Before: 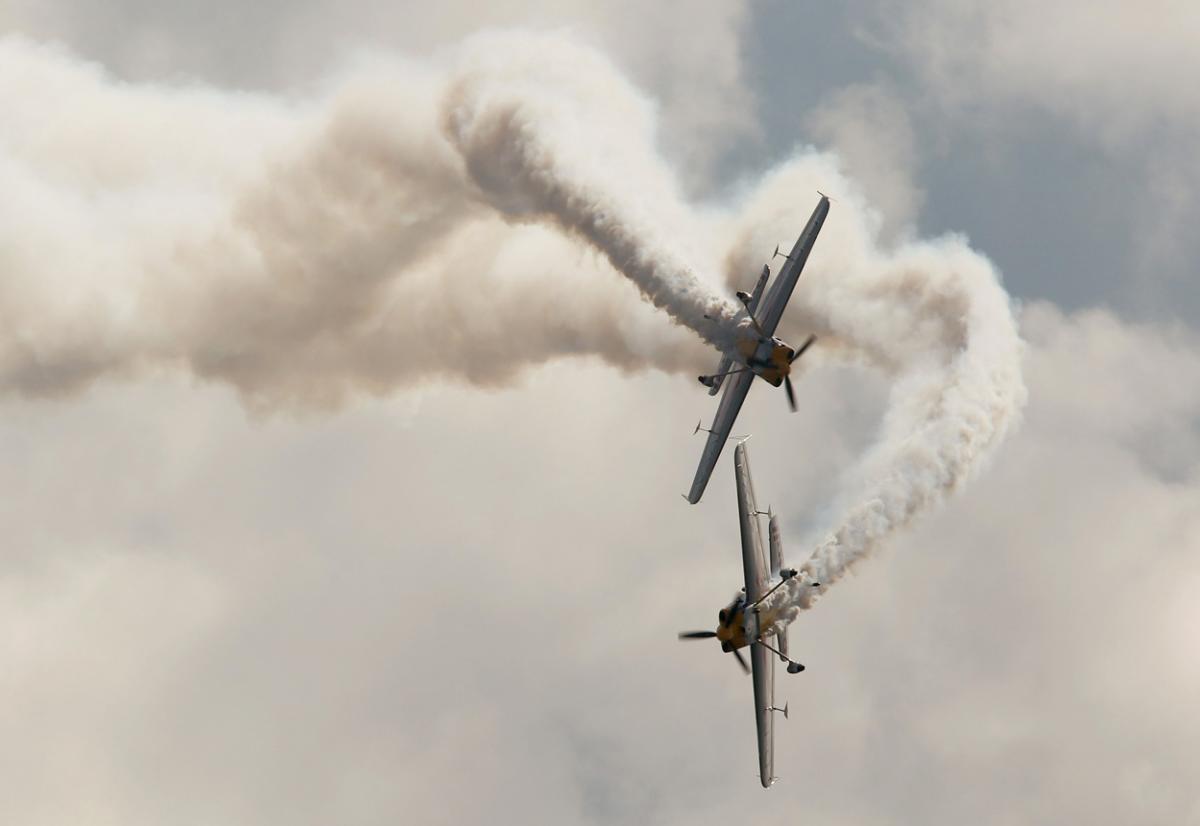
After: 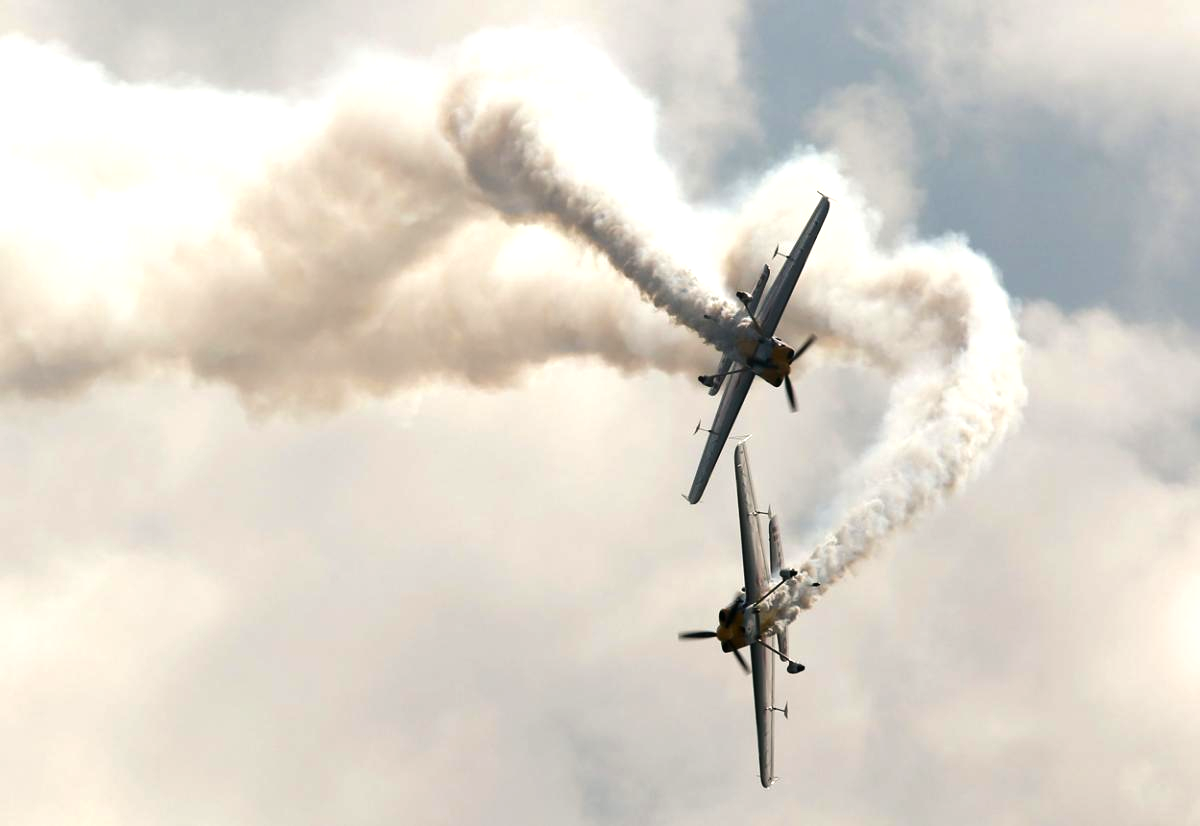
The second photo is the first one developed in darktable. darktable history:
color balance rgb: shadows lift › chroma 2.008%, shadows lift › hue 218.08°, perceptual saturation grading › global saturation 15.088%, perceptual brilliance grading › highlights 17.849%, perceptual brilliance grading › mid-tones 31.366%, perceptual brilliance grading › shadows -31.483%
